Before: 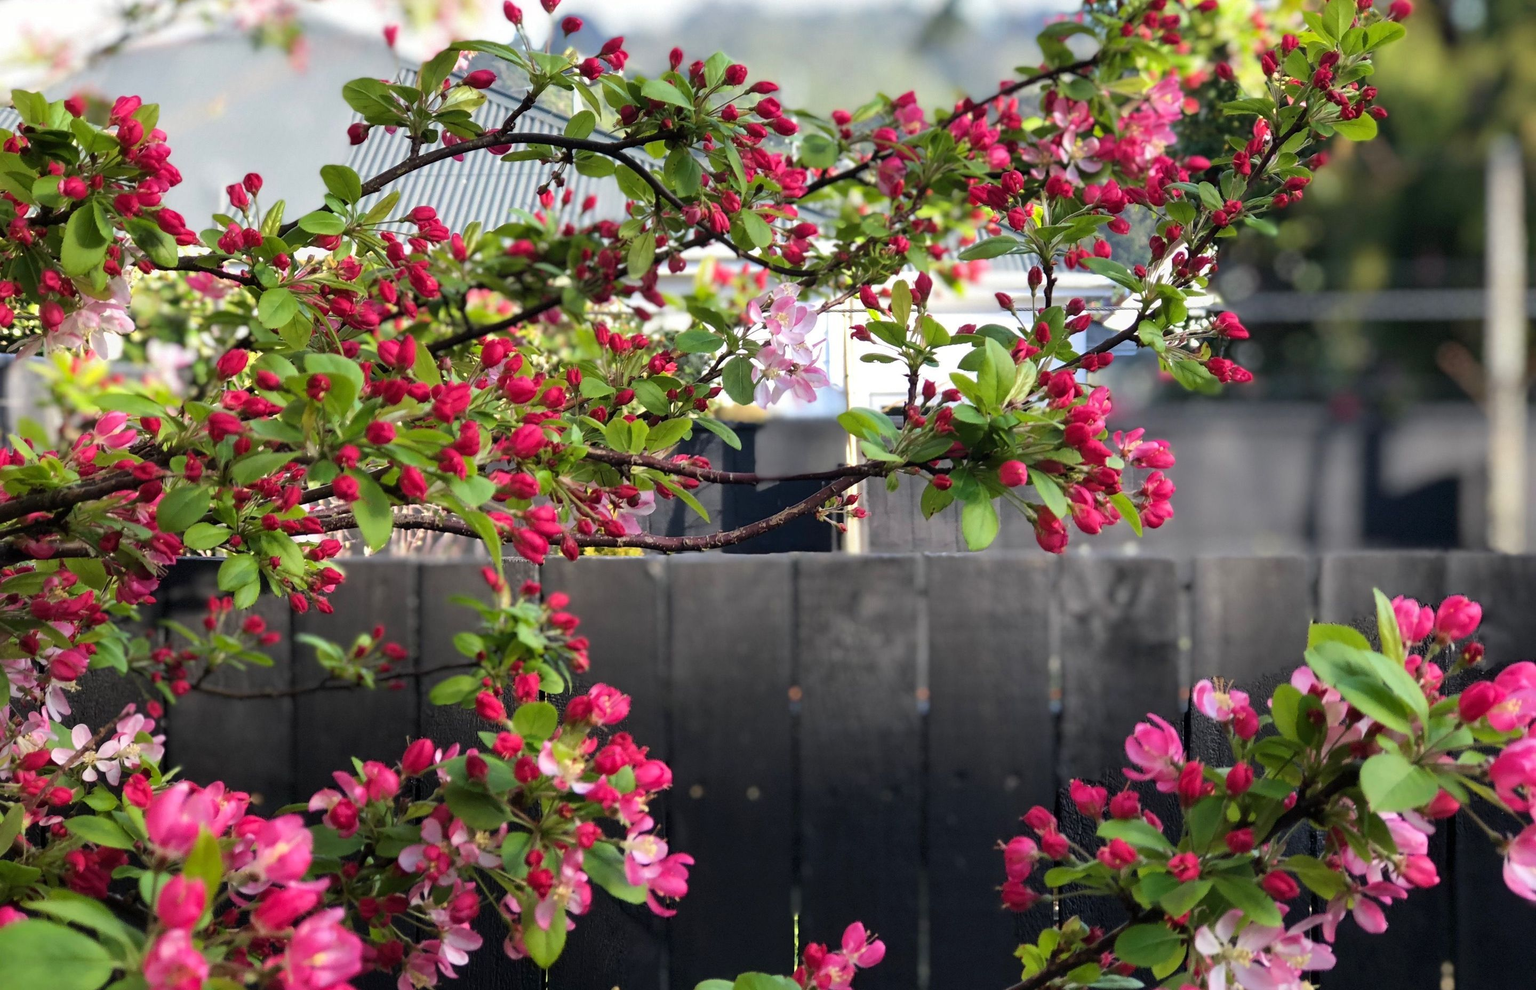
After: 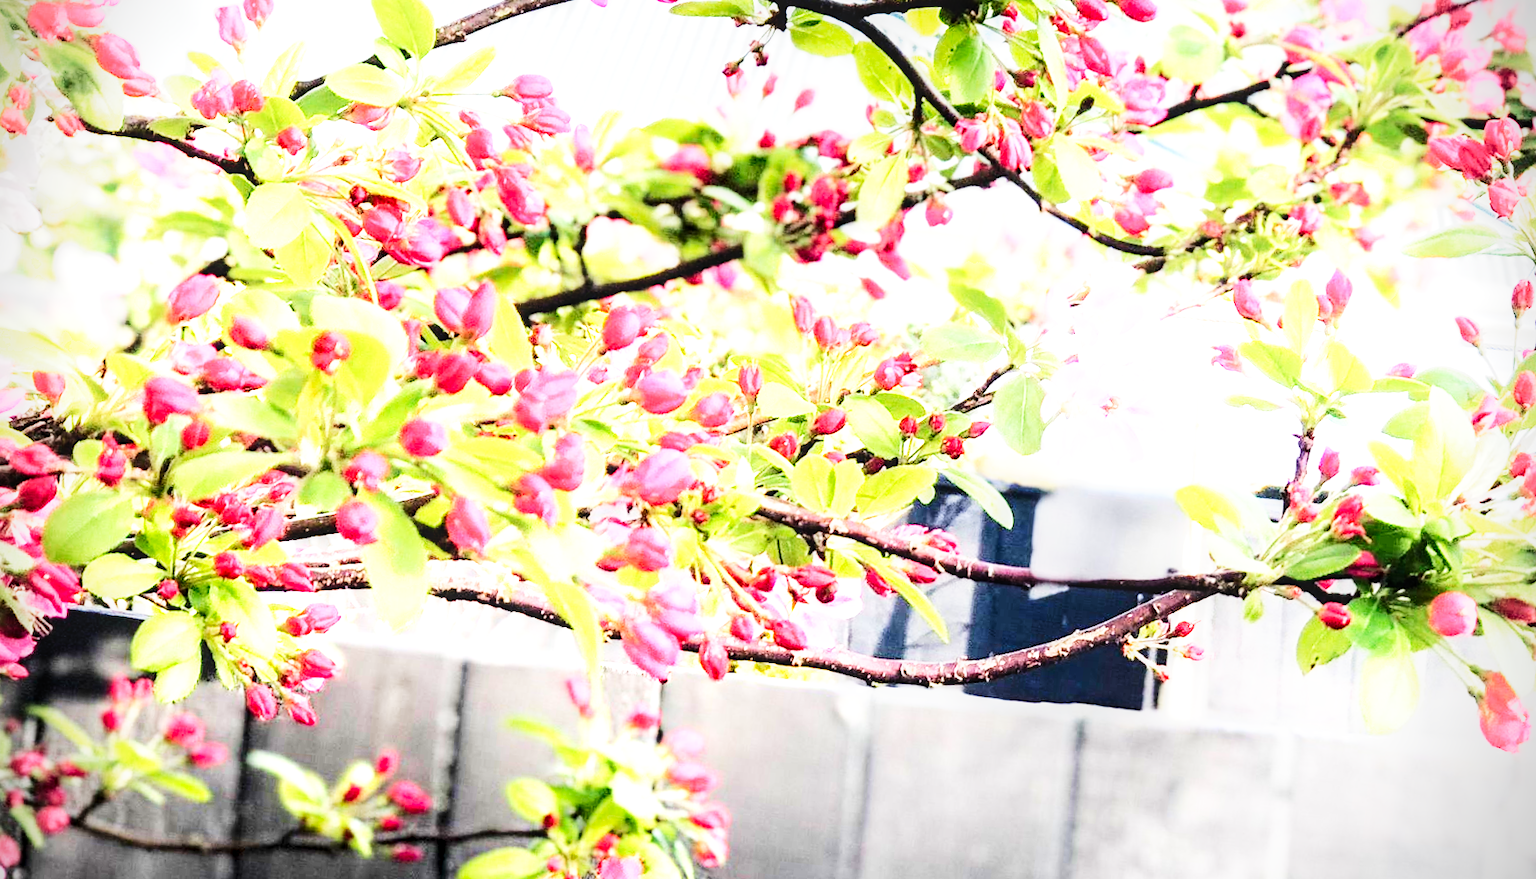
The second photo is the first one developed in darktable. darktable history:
vignetting: dithering 16-bit output
base curve: curves: ch0 [(0, 0) (0.007, 0.004) (0.027, 0.03) (0.046, 0.07) (0.207, 0.54) (0.442, 0.872) (0.673, 0.972) (1, 1)], preserve colors none
crop and rotate: angle -6.06°, left 2.037%, top 6.933%, right 27.614%, bottom 30.563%
tone equalizer: -8 EV -0.755 EV, -7 EV -0.678 EV, -6 EV -0.583 EV, -5 EV -0.362 EV, -3 EV 0.377 EV, -2 EV 0.6 EV, -1 EV 0.688 EV, +0 EV 0.769 EV
local contrast: detail 130%
shadows and highlights: shadows -25.54, highlights 48, soften with gaussian
exposure: exposure 0.951 EV, compensate exposure bias true, compensate highlight preservation false
contrast brightness saturation: contrast 0.153, brightness -0.012, saturation 0.097
